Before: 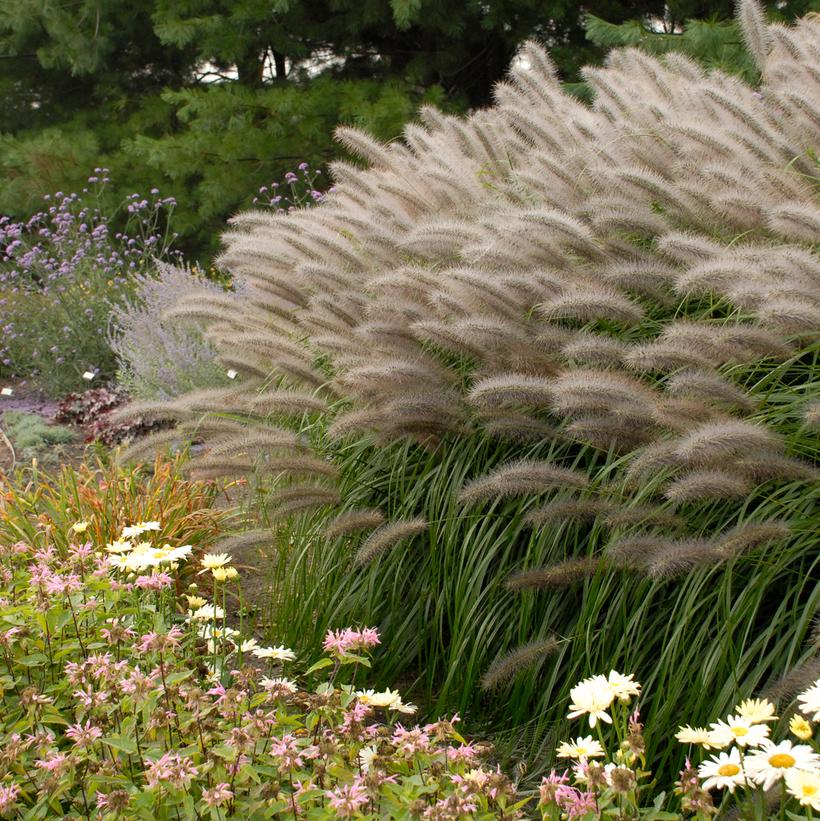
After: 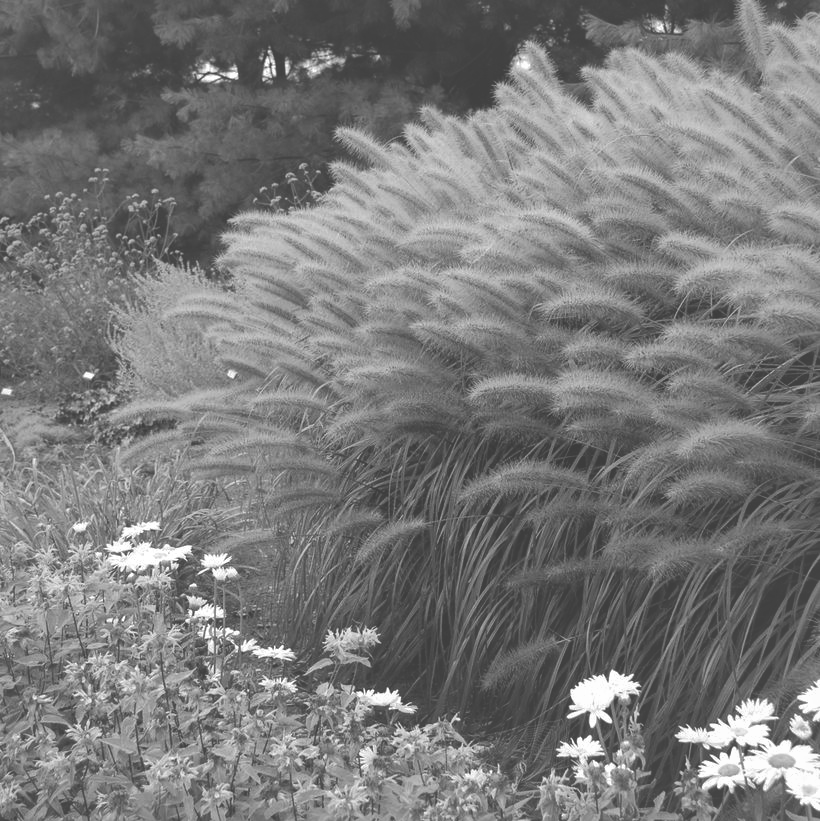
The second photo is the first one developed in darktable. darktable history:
shadows and highlights: on, module defaults
exposure: black level correction -0.041, exposure 0.064 EV, compensate highlight preservation false
monochrome: a -6.99, b 35.61, size 1.4
